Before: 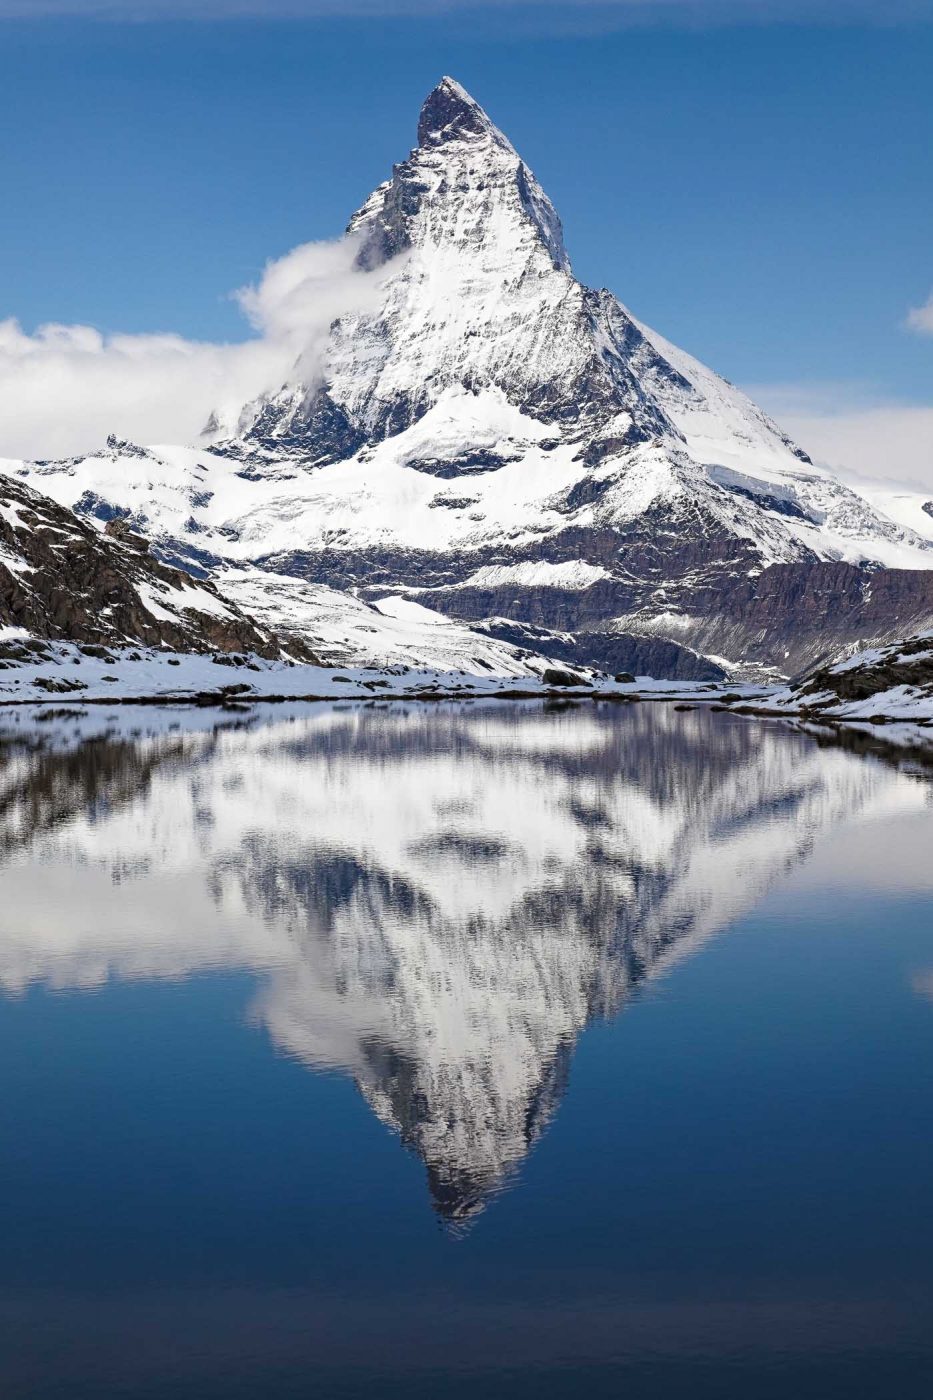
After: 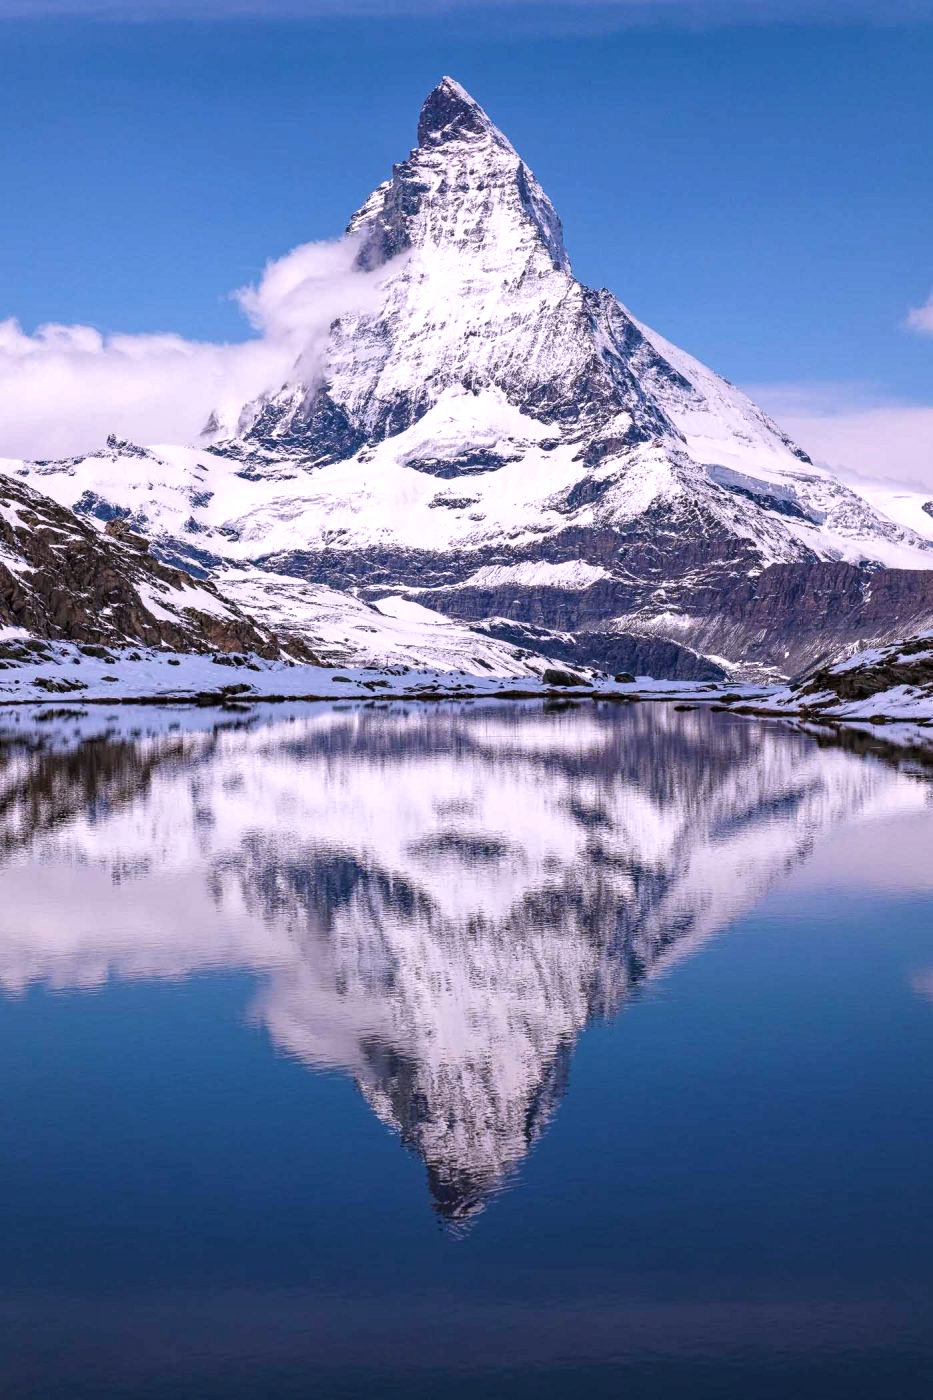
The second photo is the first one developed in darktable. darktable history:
velvia: on, module defaults
white balance: red 1.066, blue 1.119
local contrast: on, module defaults
